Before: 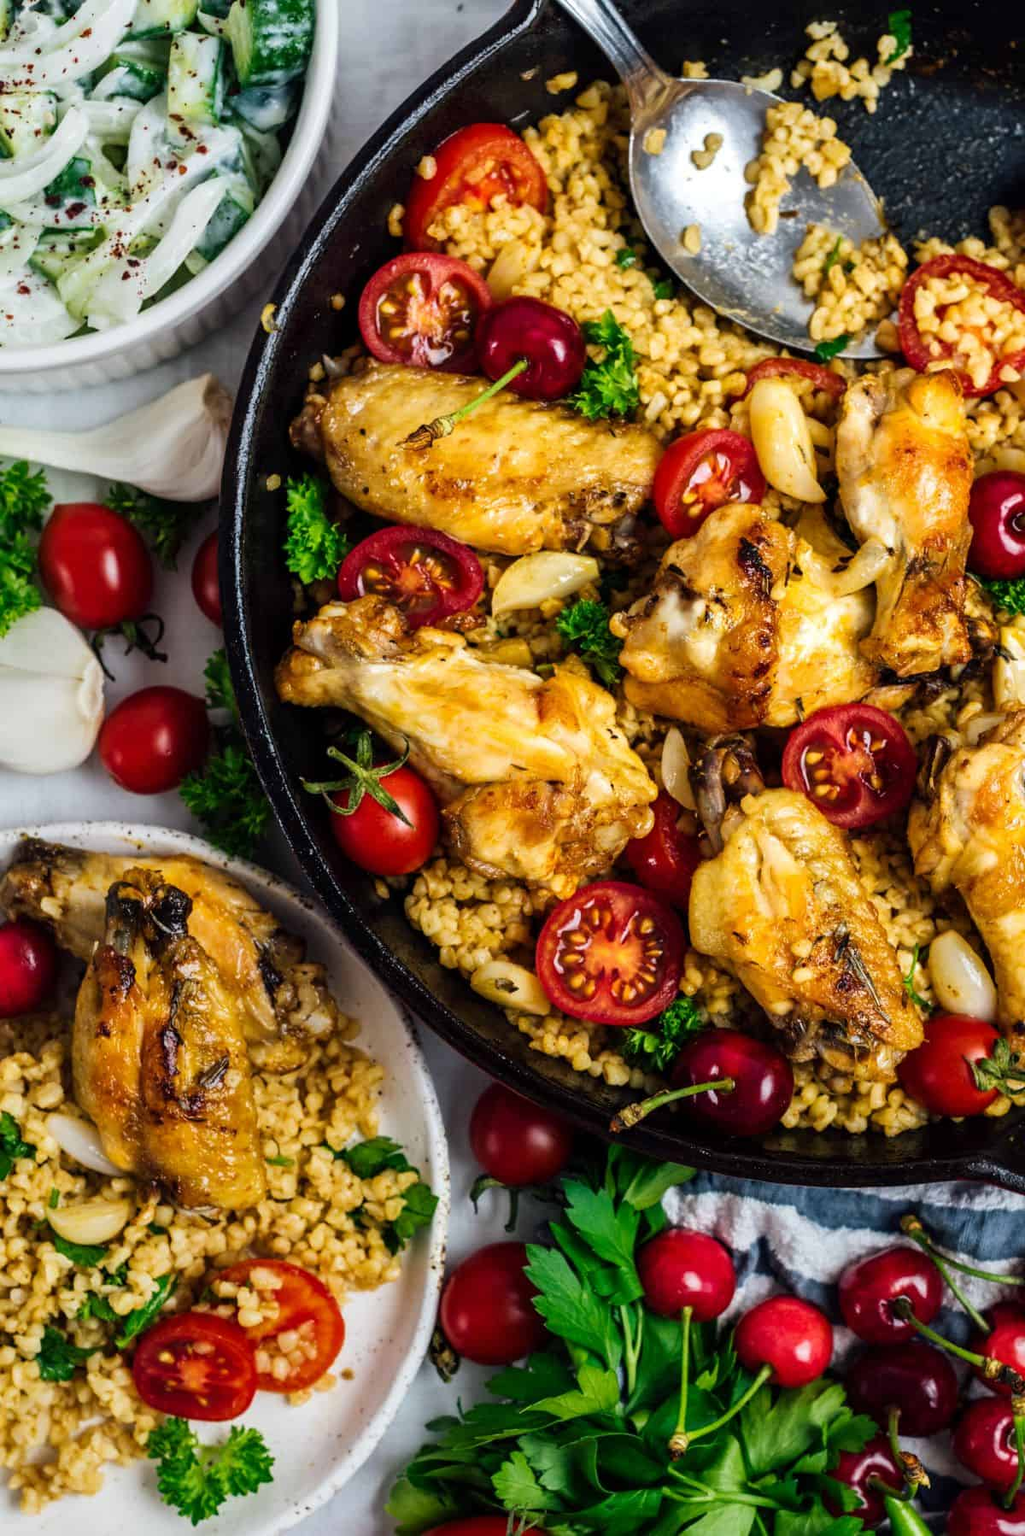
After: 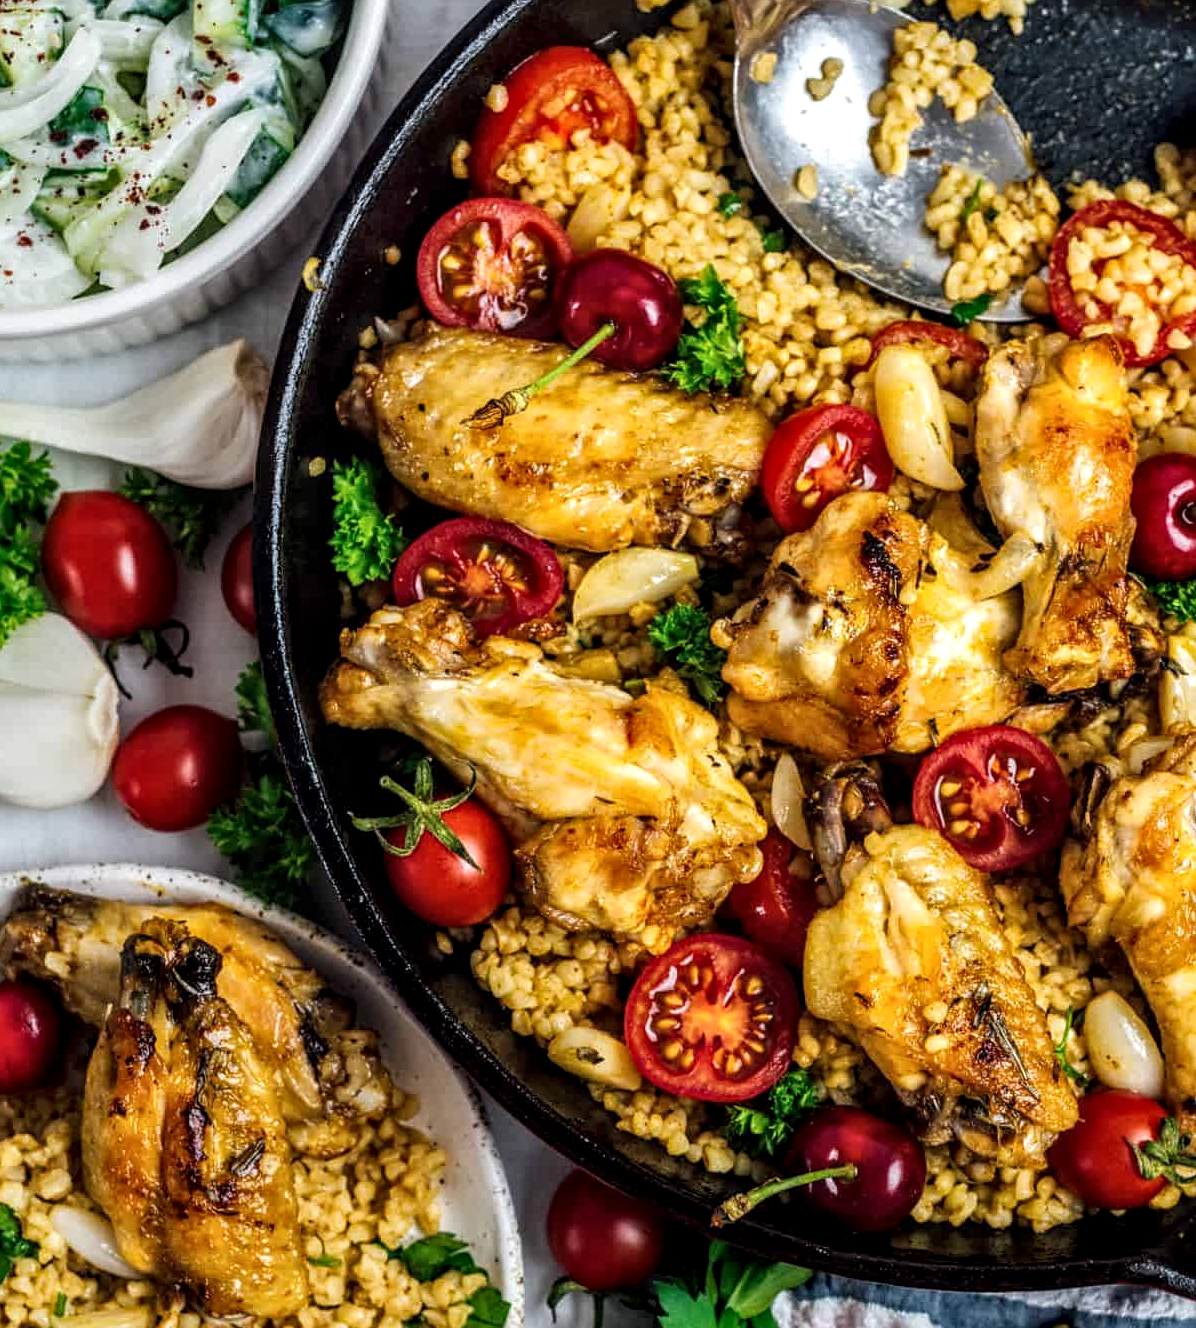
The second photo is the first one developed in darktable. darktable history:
local contrast: highlights 62%, detail 143%, midtone range 0.429
crop: left 0.279%, top 5.5%, bottom 19.865%
sharpen: amount 0.2
